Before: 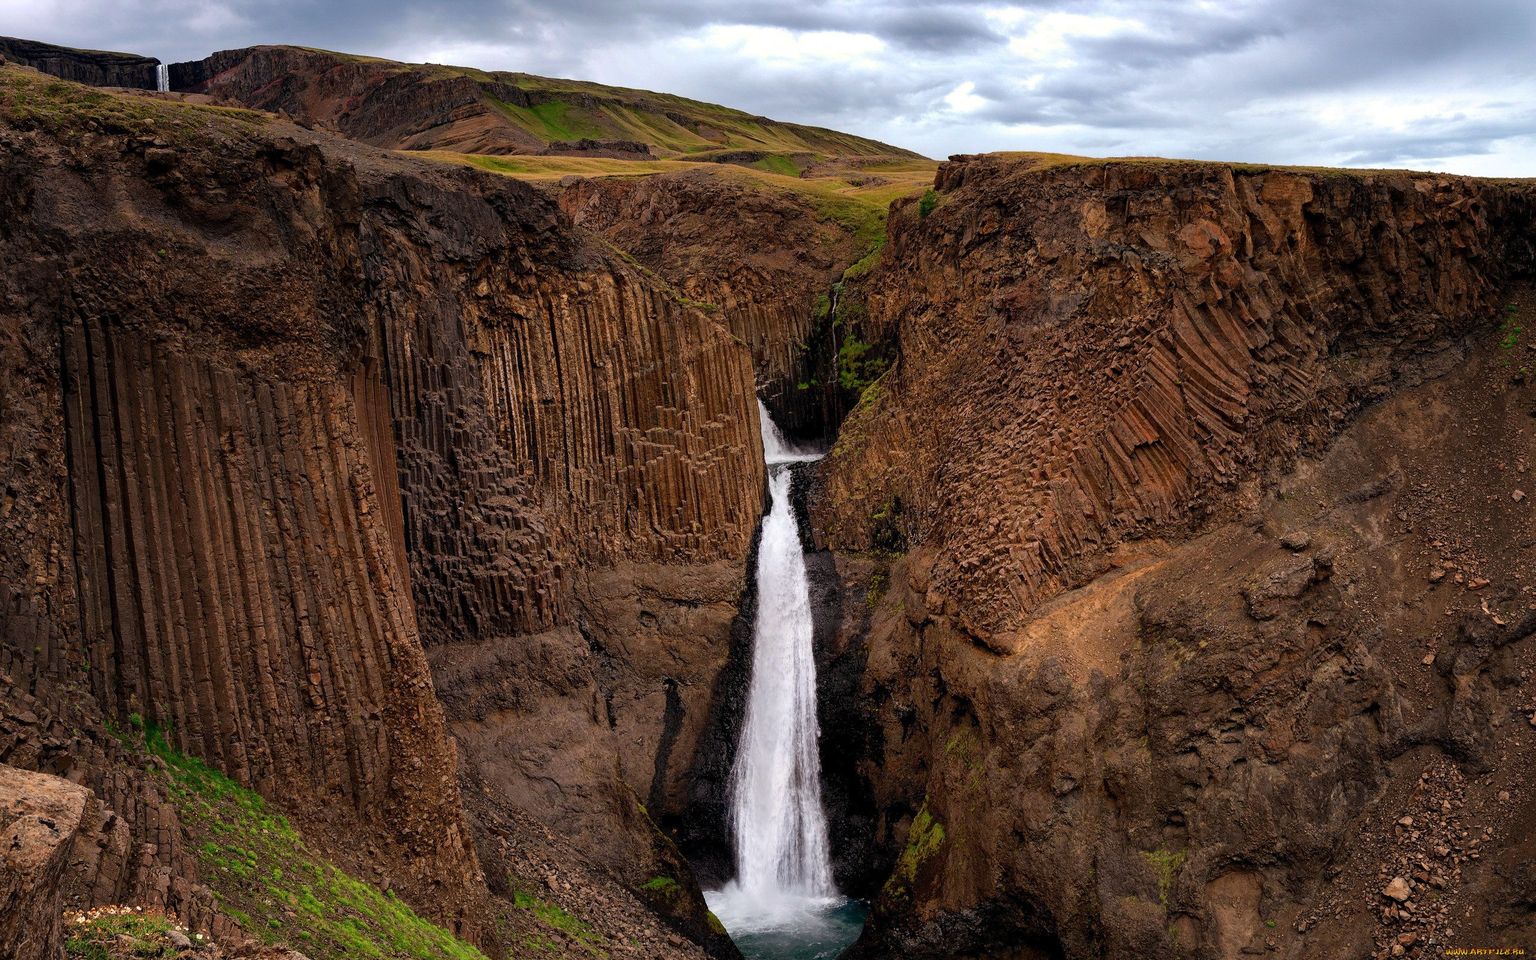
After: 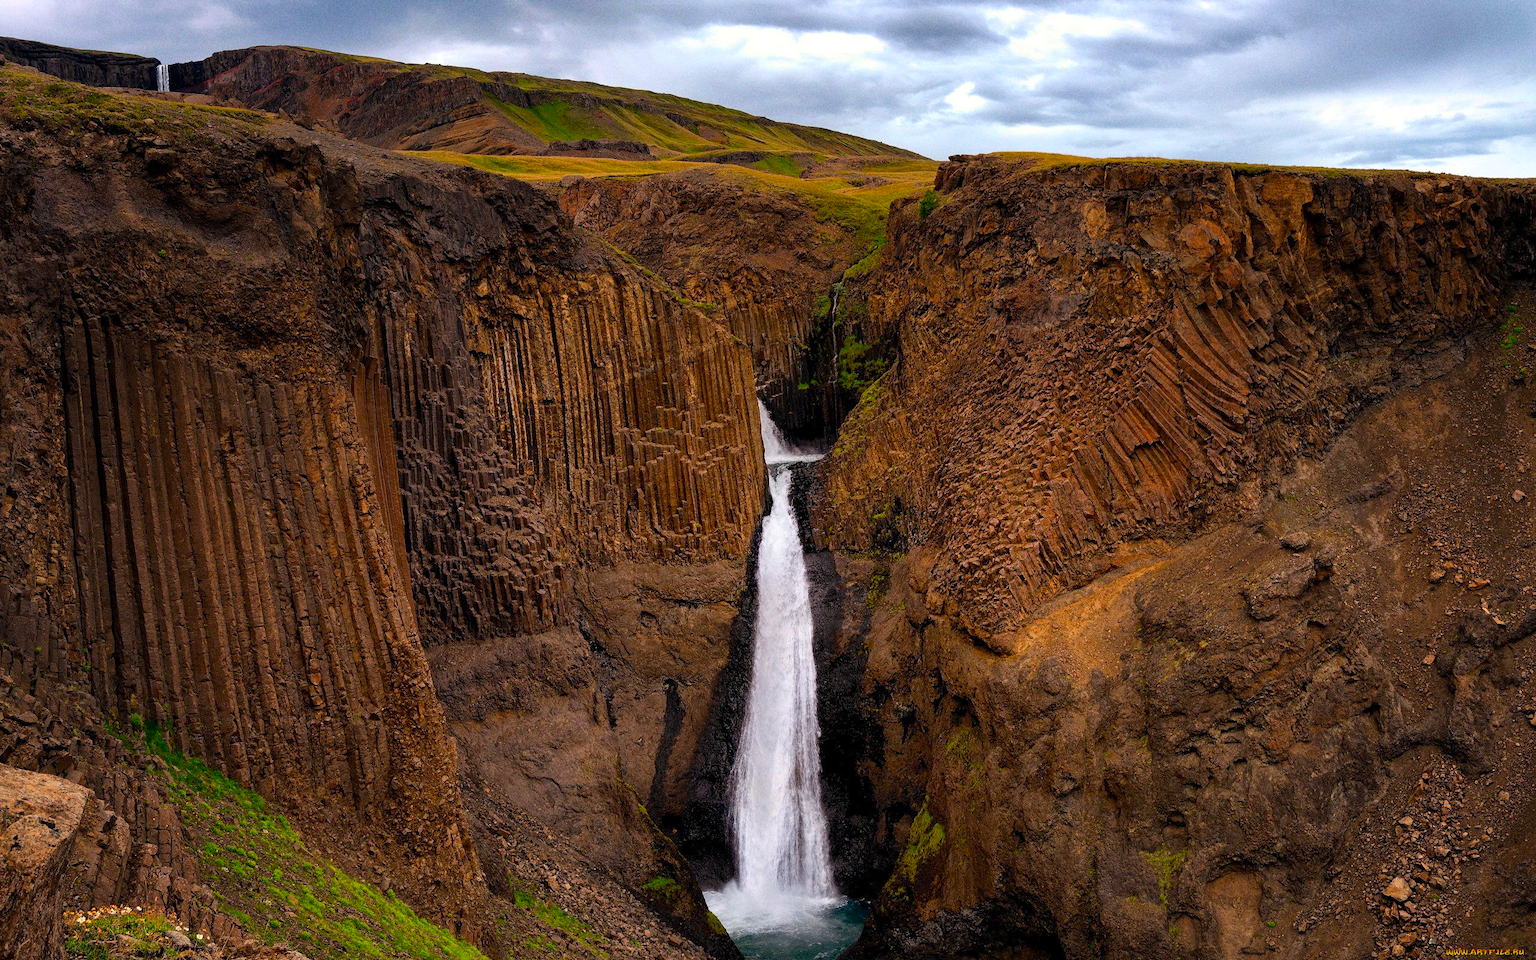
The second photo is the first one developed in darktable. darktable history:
color balance rgb: perceptual saturation grading › global saturation 34.05%, global vibrance 5.56%
grain: on, module defaults
